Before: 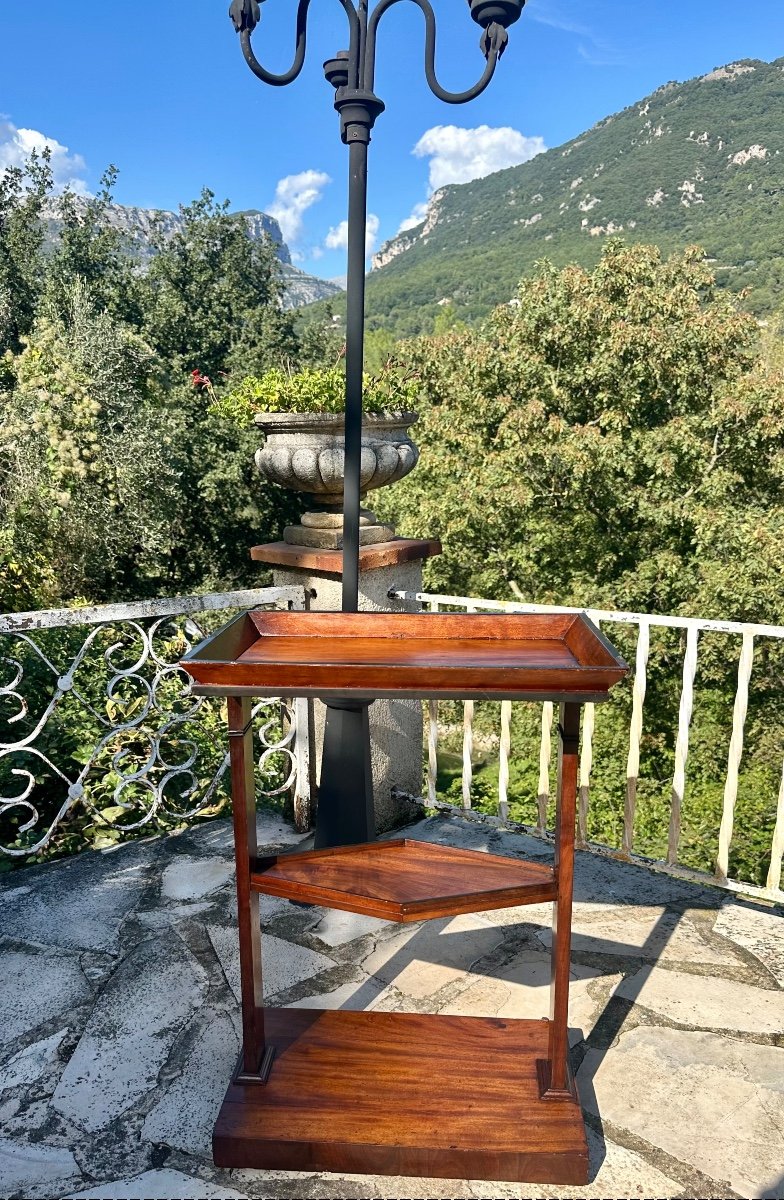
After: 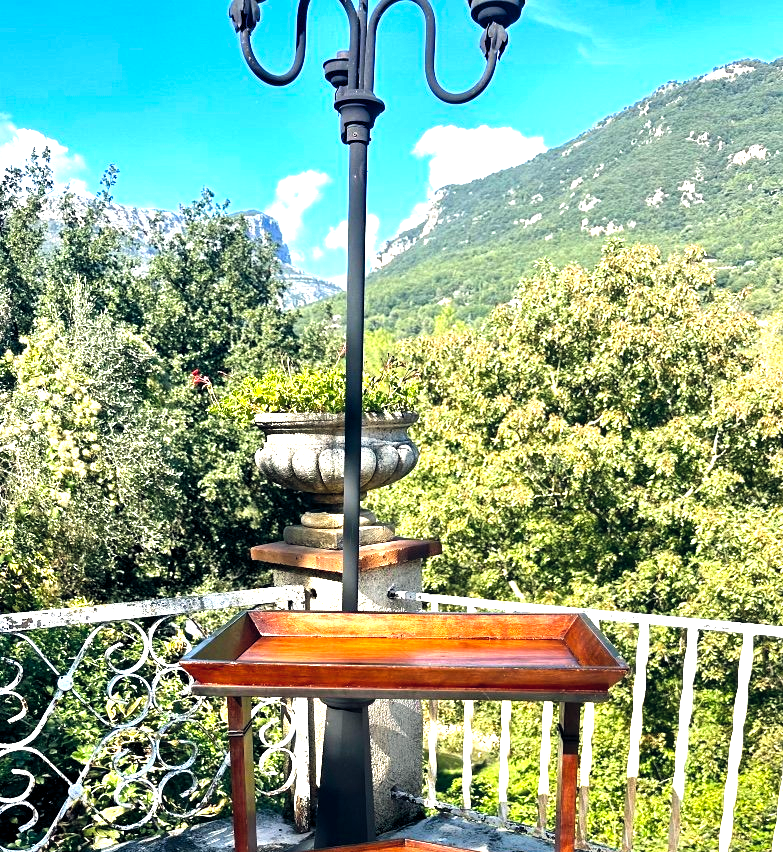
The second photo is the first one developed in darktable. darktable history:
crop: right 0%, bottom 28.918%
levels: white 99.95%, levels [0.012, 0.367, 0.697]
color balance rgb: shadows lift › chroma 2.004%, shadows lift › hue 248.17°, global offset › chroma 0.054%, global offset › hue 253.53°, linear chroma grading › shadows -7.642%, linear chroma grading › global chroma 9.993%, perceptual saturation grading › global saturation 0.403%, global vibrance 20%
